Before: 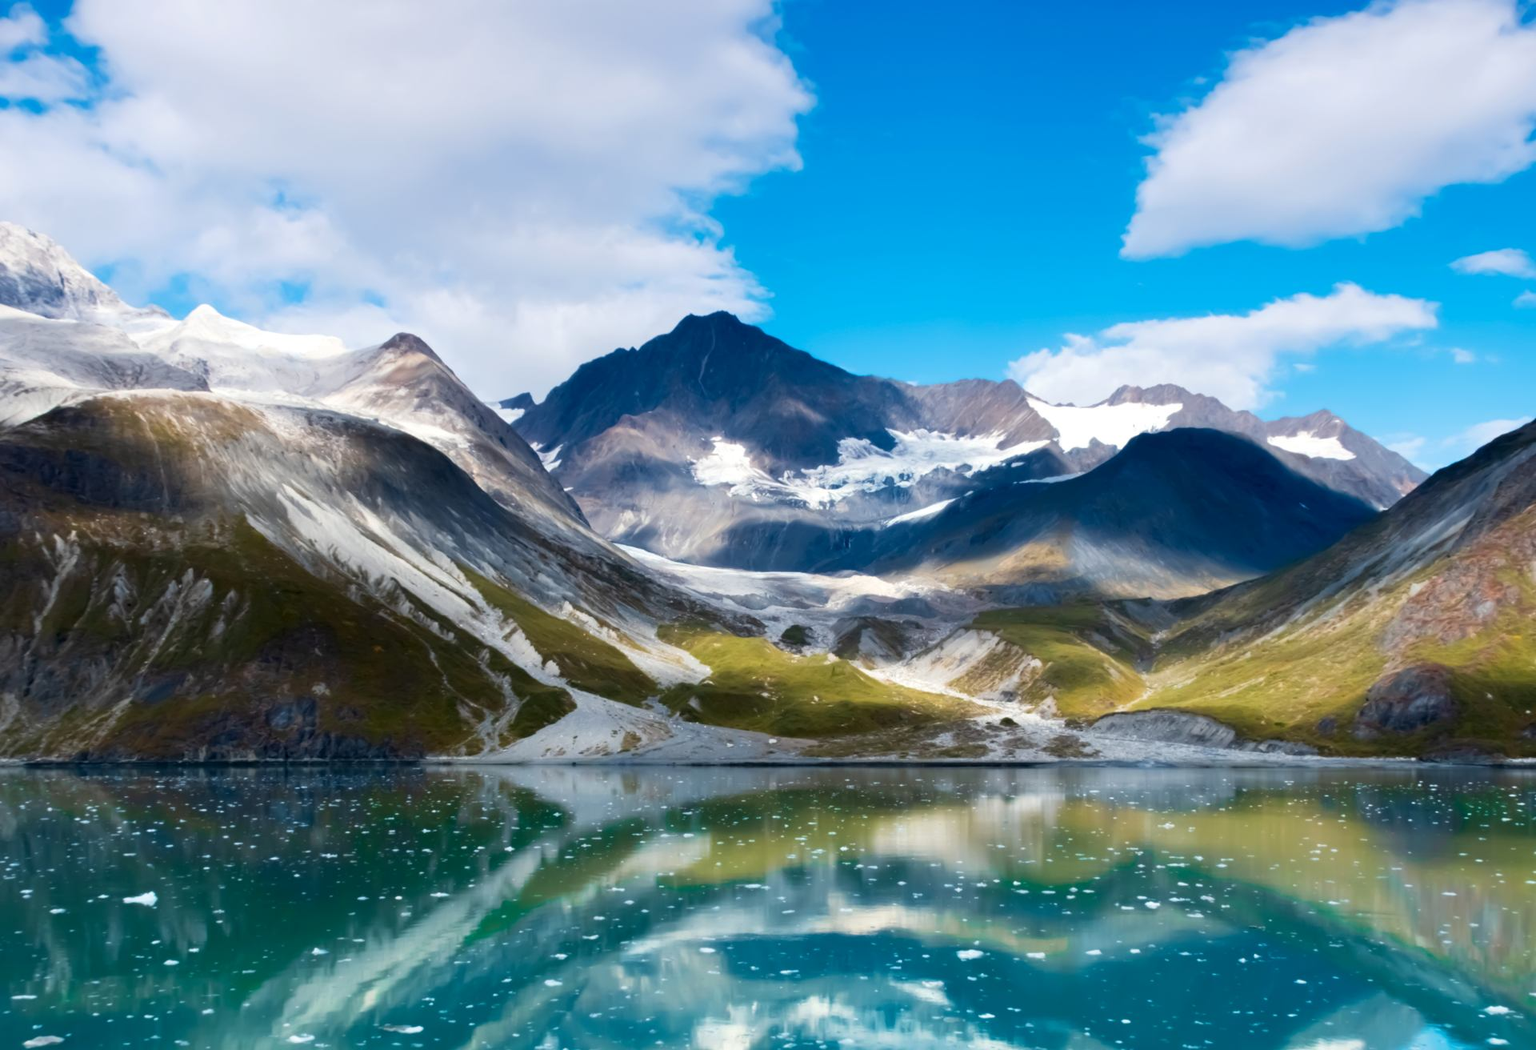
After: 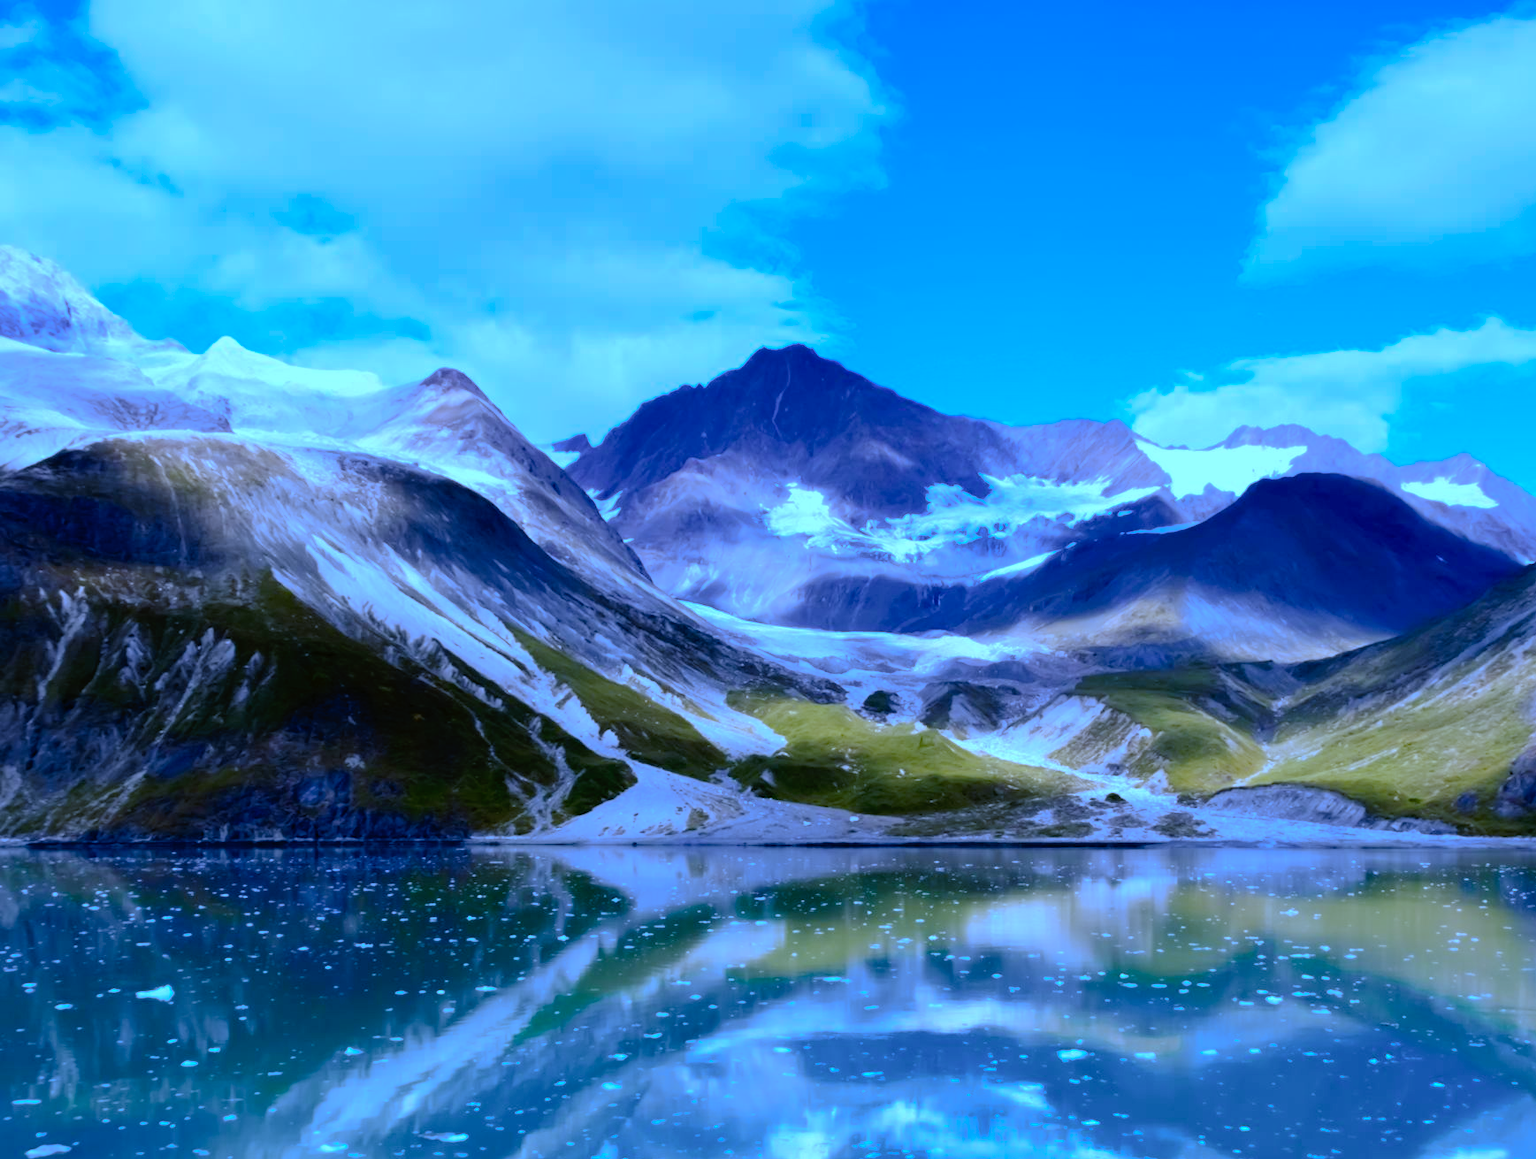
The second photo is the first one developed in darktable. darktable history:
white balance: red 0.766, blue 1.537
tone curve: curves: ch0 [(0, 0) (0.003, 0.001) (0.011, 0.002) (0.025, 0.007) (0.044, 0.015) (0.069, 0.022) (0.1, 0.03) (0.136, 0.056) (0.177, 0.115) (0.224, 0.177) (0.277, 0.244) (0.335, 0.322) (0.399, 0.398) (0.468, 0.471) (0.543, 0.545) (0.623, 0.614) (0.709, 0.685) (0.801, 0.765) (0.898, 0.867) (1, 1)], preserve colors none
crop: right 9.509%, bottom 0.031%
